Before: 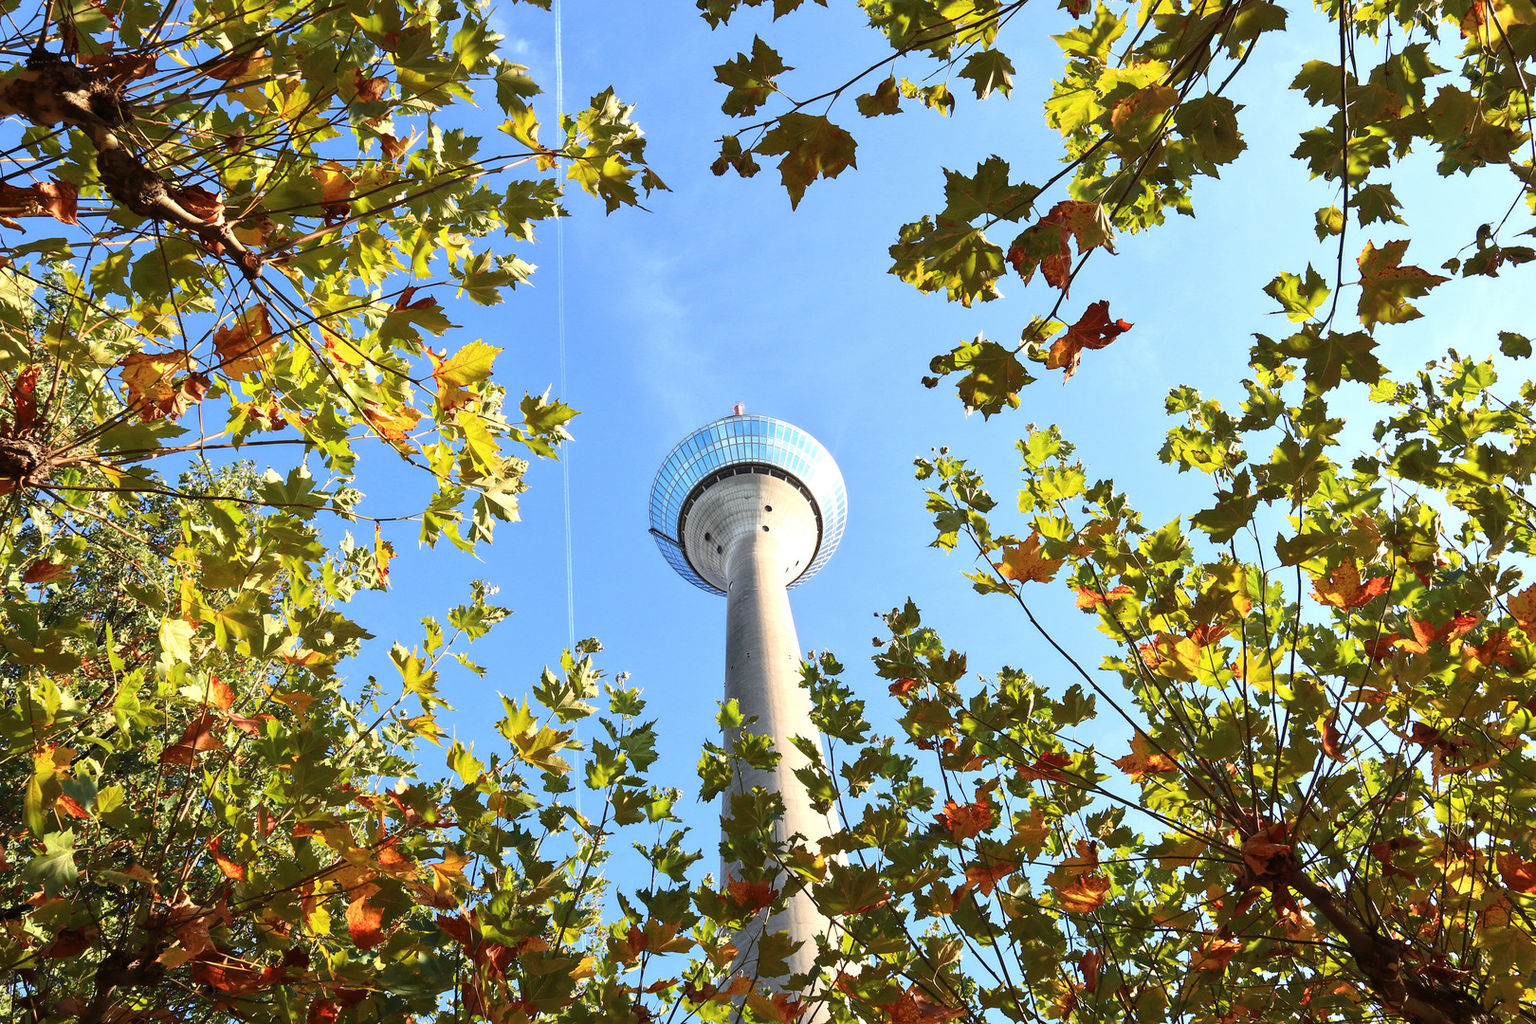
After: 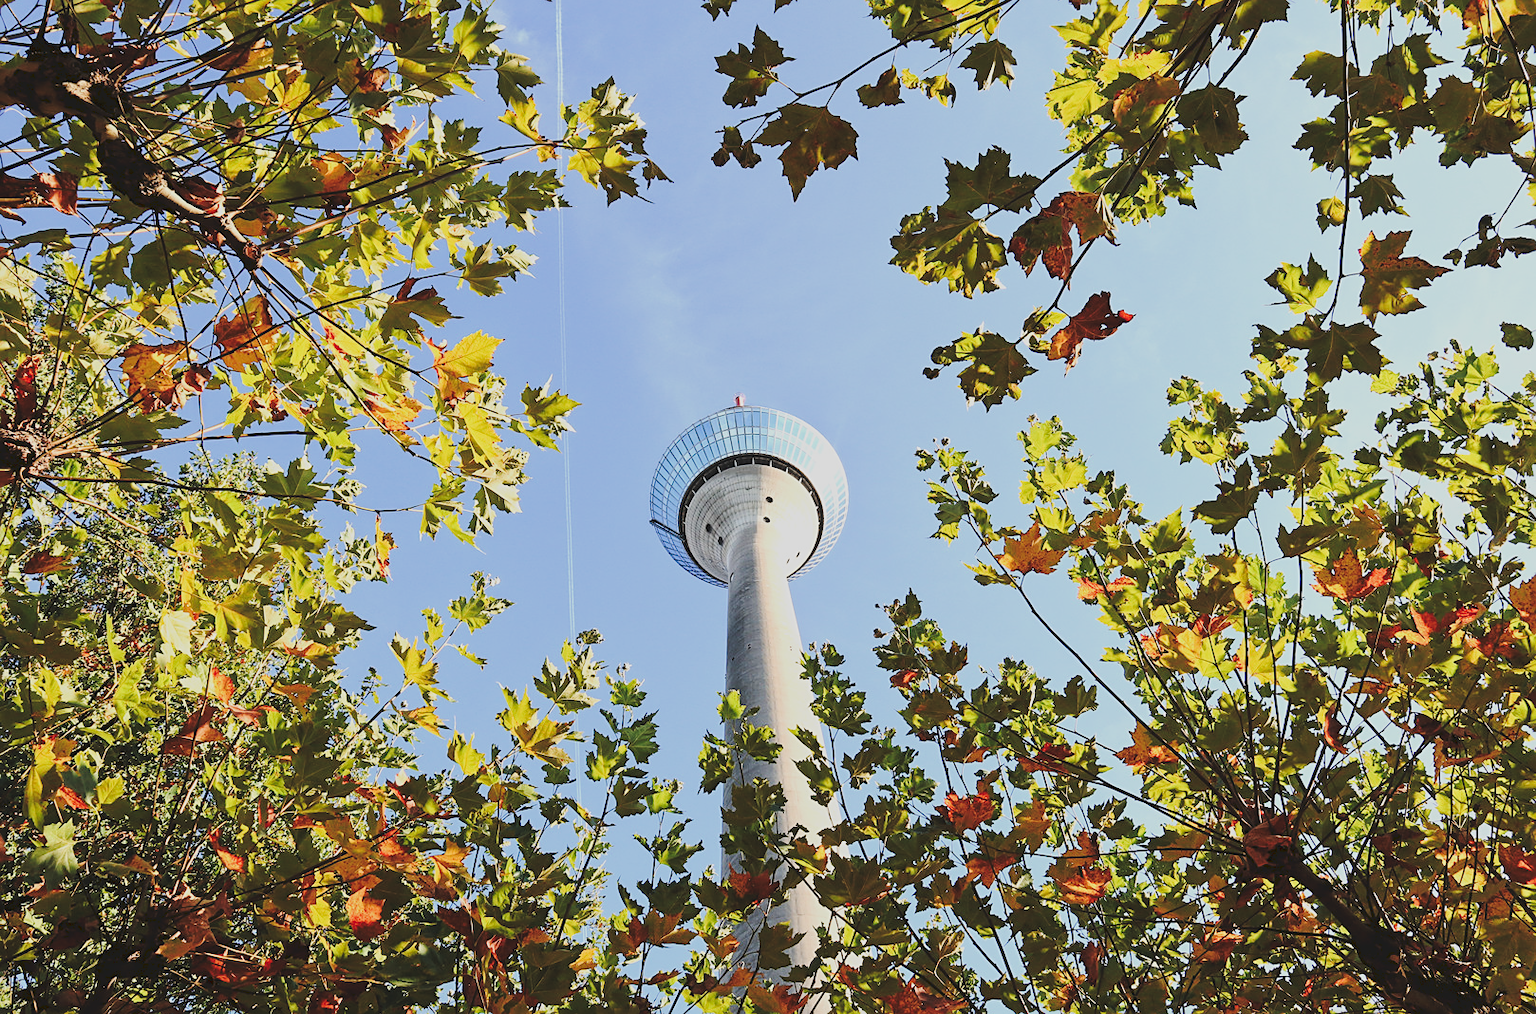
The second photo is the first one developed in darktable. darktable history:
tone curve: curves: ch0 [(0, 0) (0.003, 0.1) (0.011, 0.101) (0.025, 0.11) (0.044, 0.126) (0.069, 0.14) (0.1, 0.158) (0.136, 0.18) (0.177, 0.206) (0.224, 0.243) (0.277, 0.293) (0.335, 0.36) (0.399, 0.446) (0.468, 0.537) (0.543, 0.618) (0.623, 0.694) (0.709, 0.763) (0.801, 0.836) (0.898, 0.908) (1, 1)], preserve colors none
filmic rgb: black relative exposure -7.65 EV, white relative exposure 4.56 EV, hardness 3.61, contrast 0.99
crop: top 0.95%, right 0.103%
sharpen: on, module defaults
